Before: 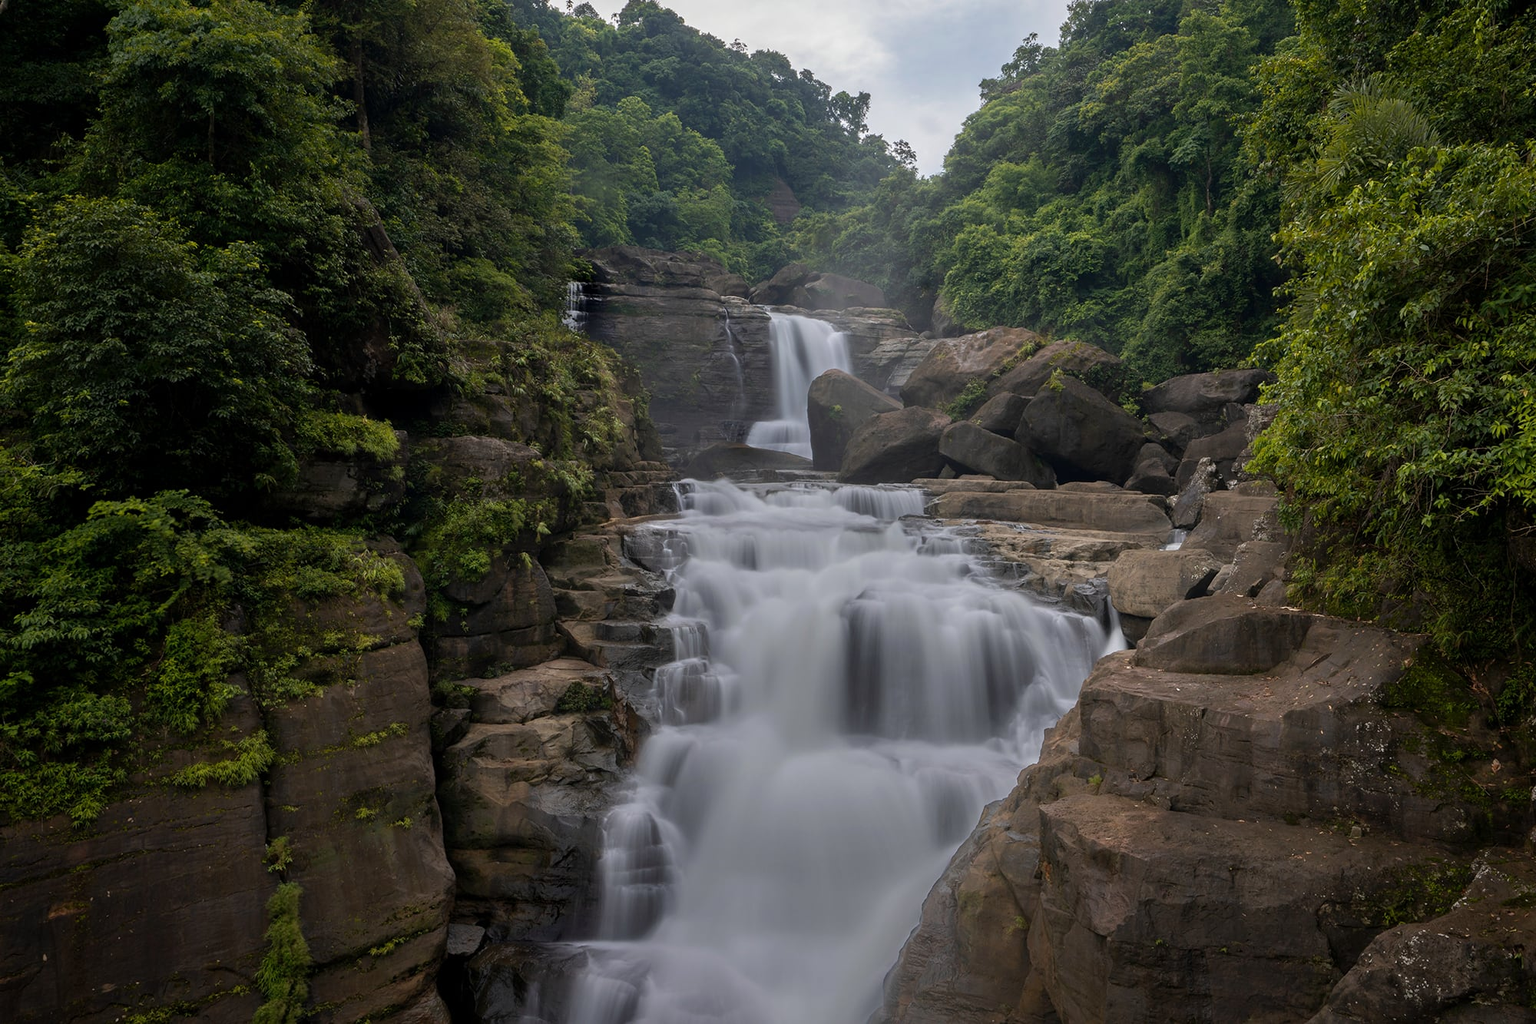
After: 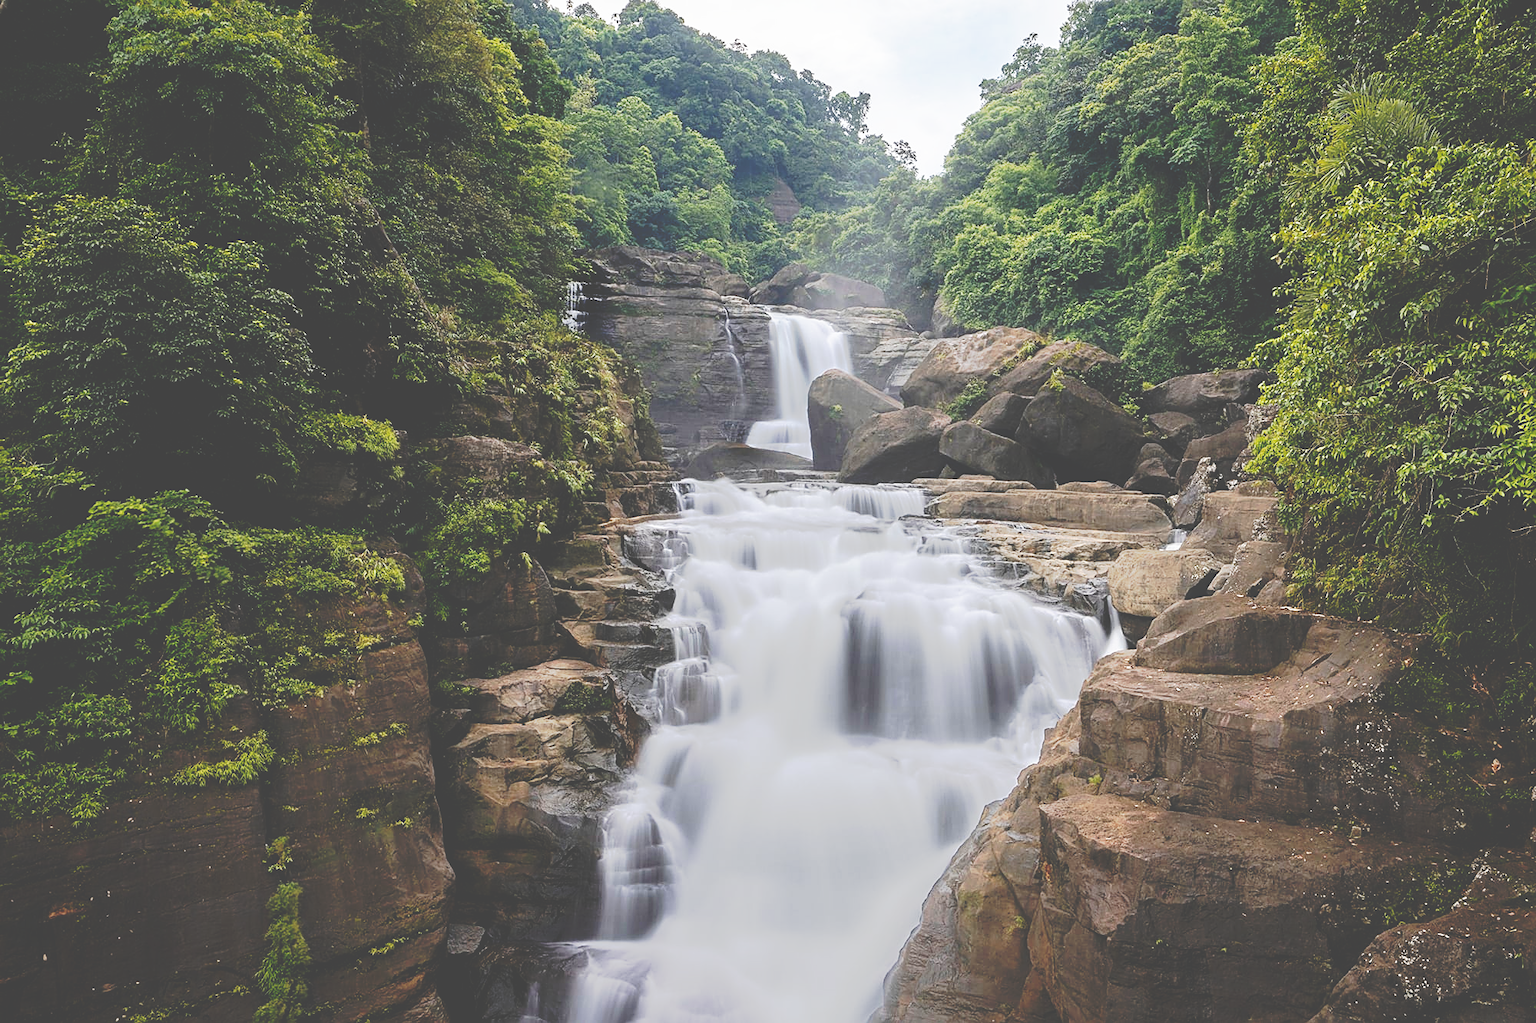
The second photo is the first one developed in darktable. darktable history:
sharpen: on, module defaults
tone curve: curves: ch0 [(0, 0) (0.003, 0.278) (0.011, 0.282) (0.025, 0.282) (0.044, 0.29) (0.069, 0.295) (0.1, 0.306) (0.136, 0.316) (0.177, 0.33) (0.224, 0.358) (0.277, 0.403) (0.335, 0.451) (0.399, 0.505) (0.468, 0.558) (0.543, 0.611) (0.623, 0.679) (0.709, 0.751) (0.801, 0.815) (0.898, 0.863) (1, 1)], preserve colors none
base curve: curves: ch0 [(0, 0) (0.007, 0.004) (0.027, 0.03) (0.046, 0.07) (0.207, 0.54) (0.442, 0.872) (0.673, 0.972) (1, 1)], preserve colors none
